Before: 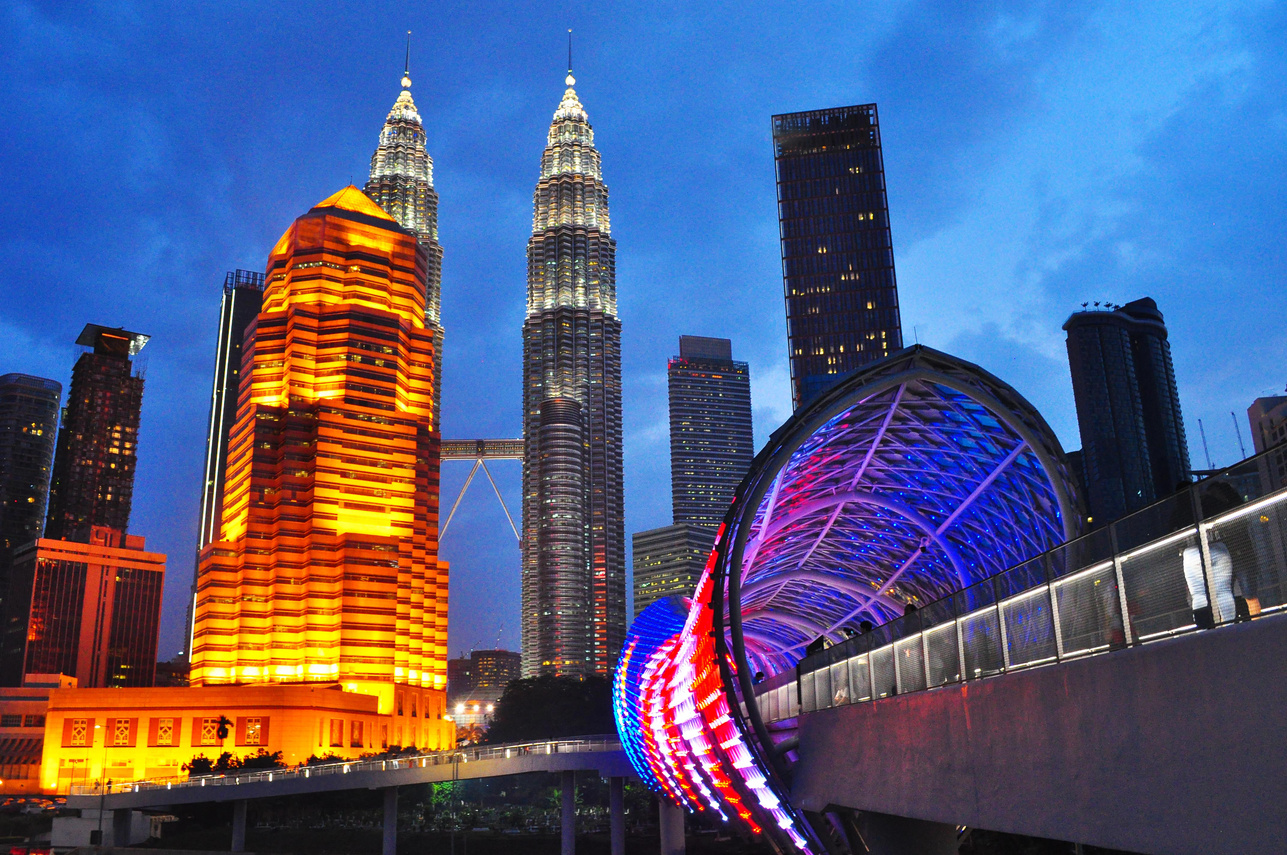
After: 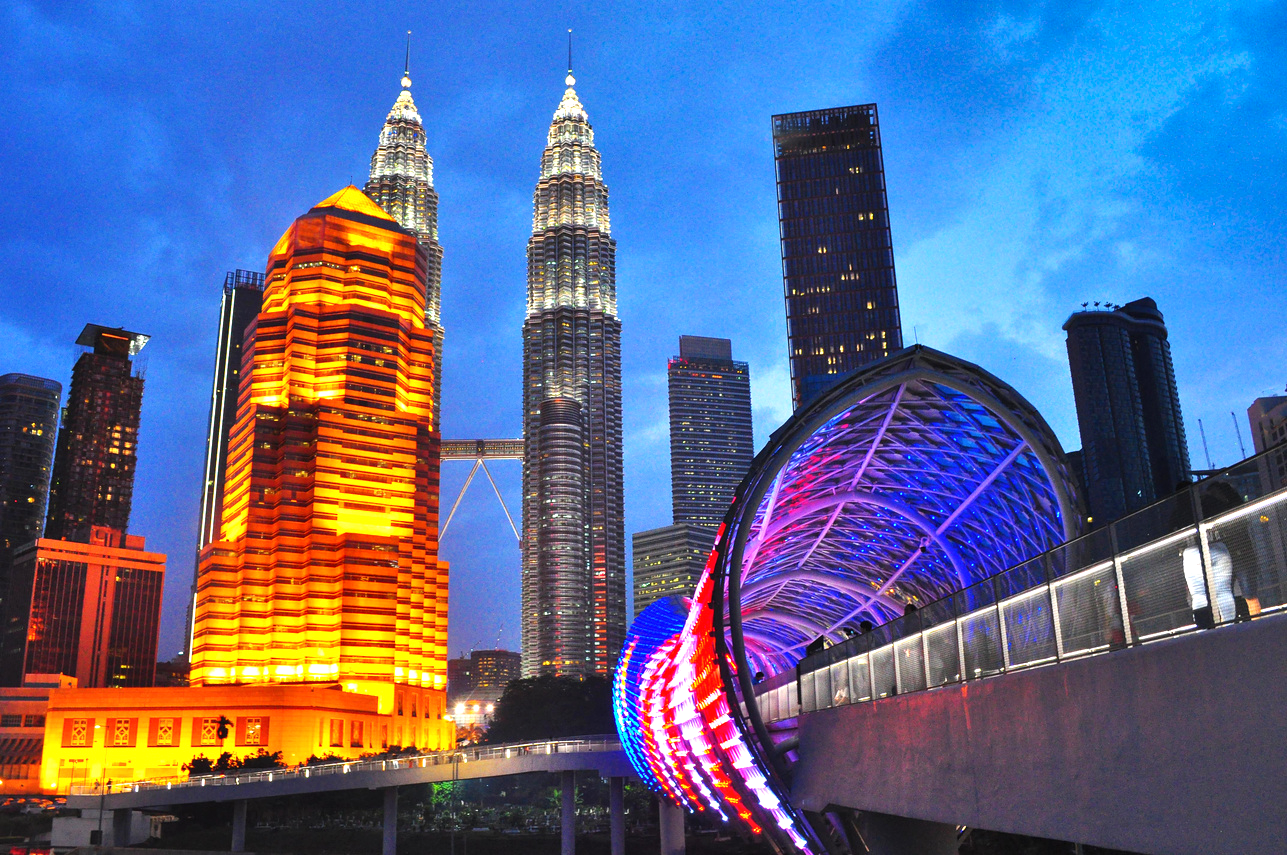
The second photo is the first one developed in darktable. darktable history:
exposure: black level correction 0, exposure 0.499 EV, compensate highlight preservation false
shadows and highlights: shadows 24.37, highlights -79.86, soften with gaussian
